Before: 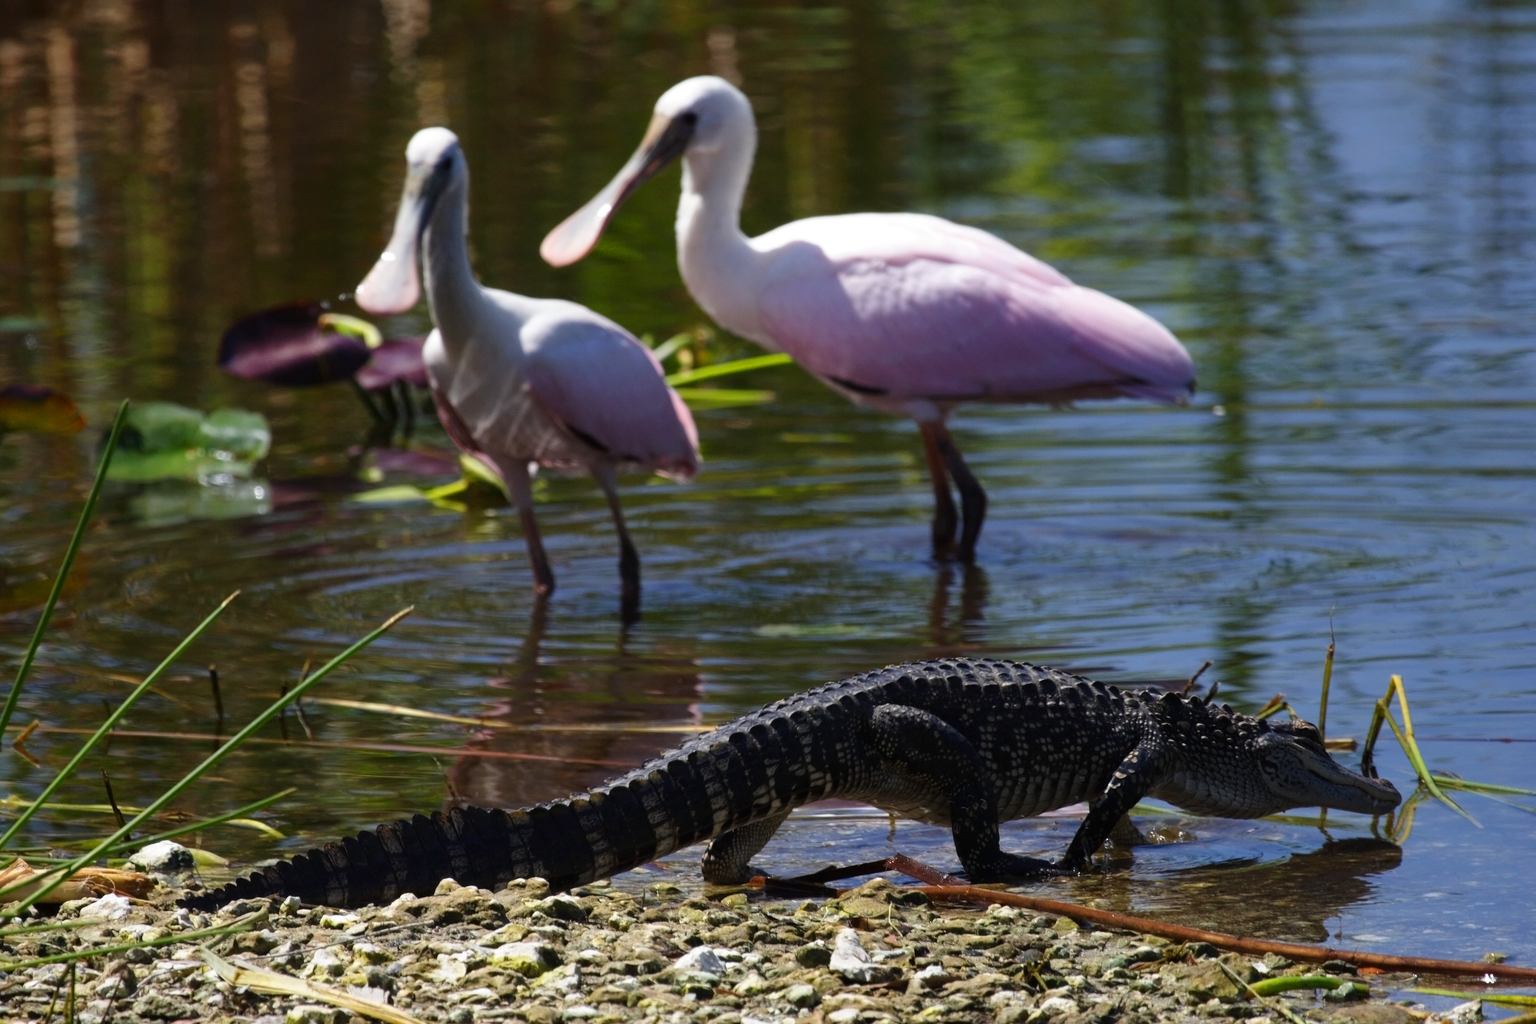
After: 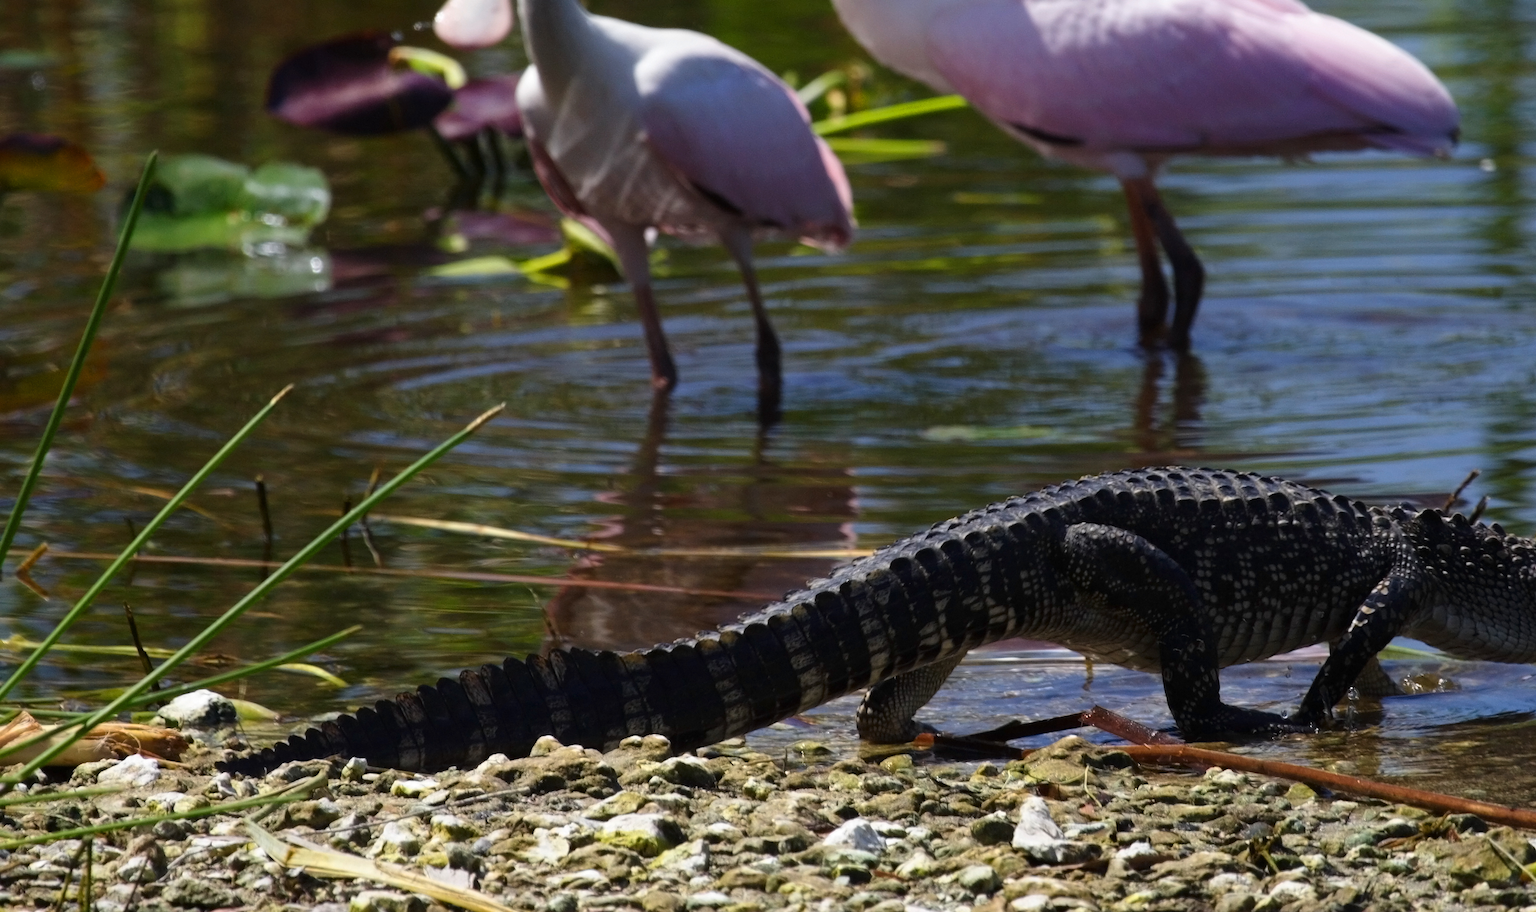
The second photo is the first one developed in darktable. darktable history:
crop: top 26.91%, right 18.029%
